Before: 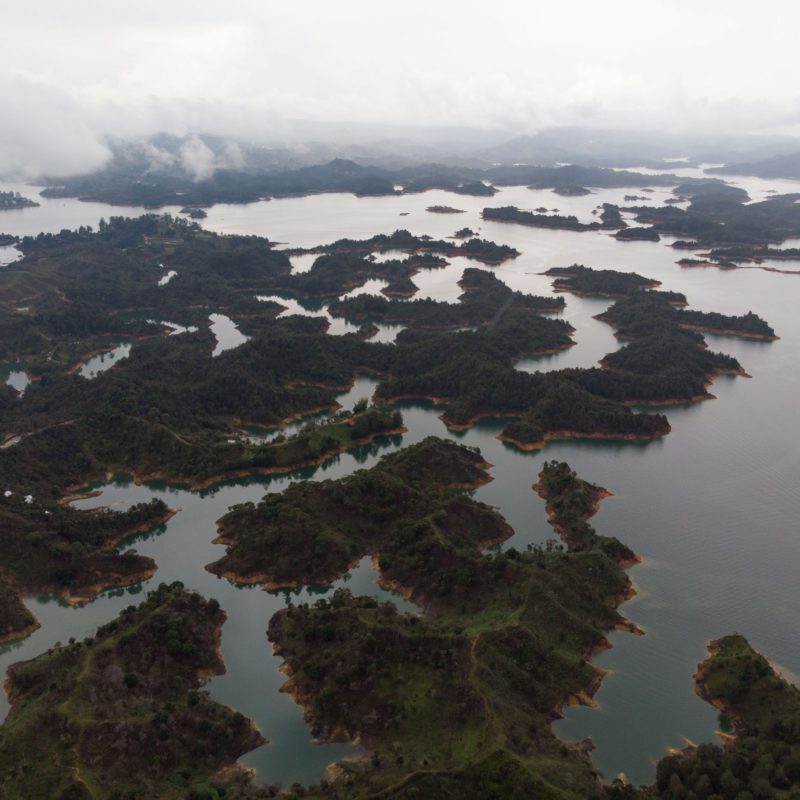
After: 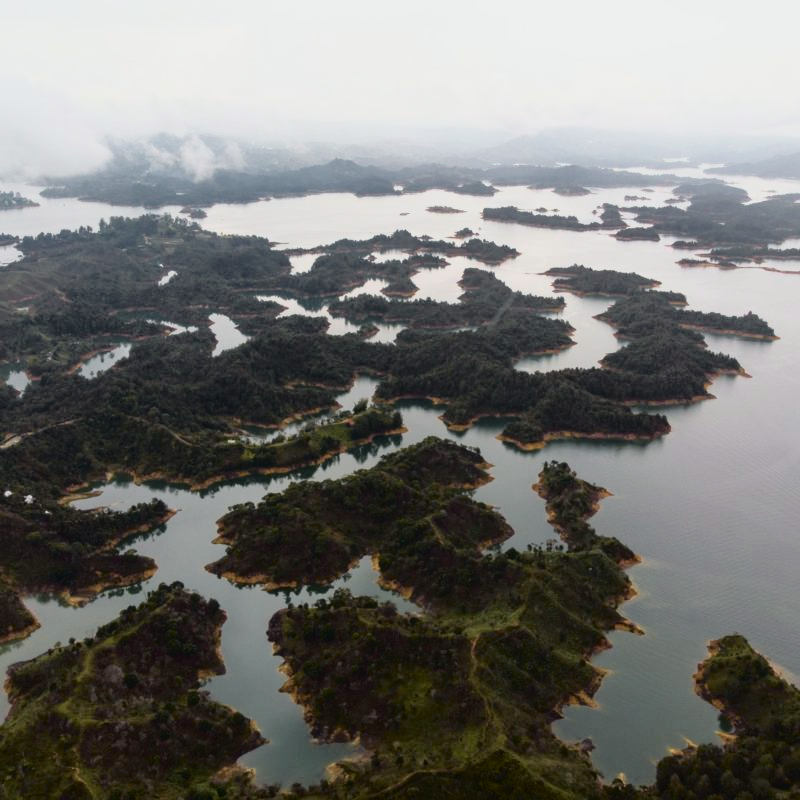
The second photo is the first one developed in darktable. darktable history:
tone curve: curves: ch0 [(0, 0.013) (0.129, 0.1) (0.291, 0.375) (0.46, 0.576) (0.667, 0.78) (0.851, 0.903) (0.997, 0.951)]; ch1 [(0, 0) (0.353, 0.344) (0.45, 0.46) (0.498, 0.495) (0.528, 0.531) (0.563, 0.566) (0.592, 0.609) (0.657, 0.672) (1, 1)]; ch2 [(0, 0) (0.333, 0.346) (0.375, 0.375) (0.427, 0.44) (0.5, 0.501) (0.505, 0.505) (0.544, 0.573) (0.576, 0.615) (0.612, 0.644) (0.66, 0.715) (1, 1)], color space Lab, independent channels, preserve colors none
